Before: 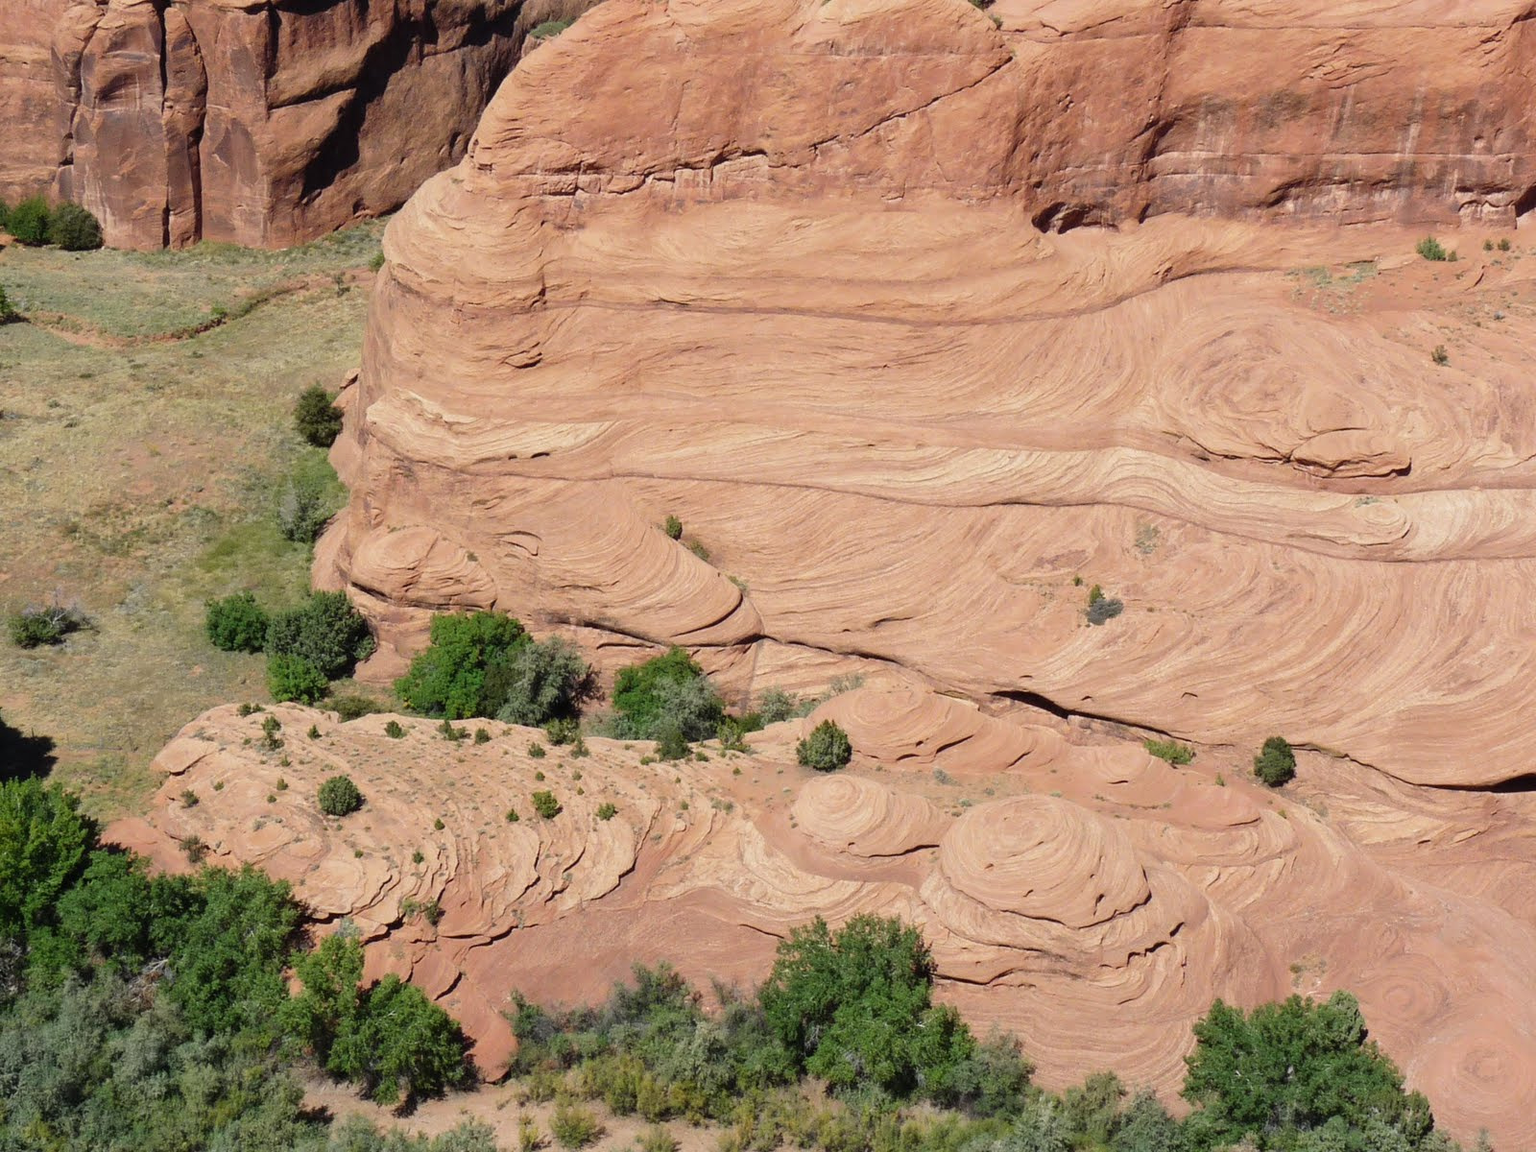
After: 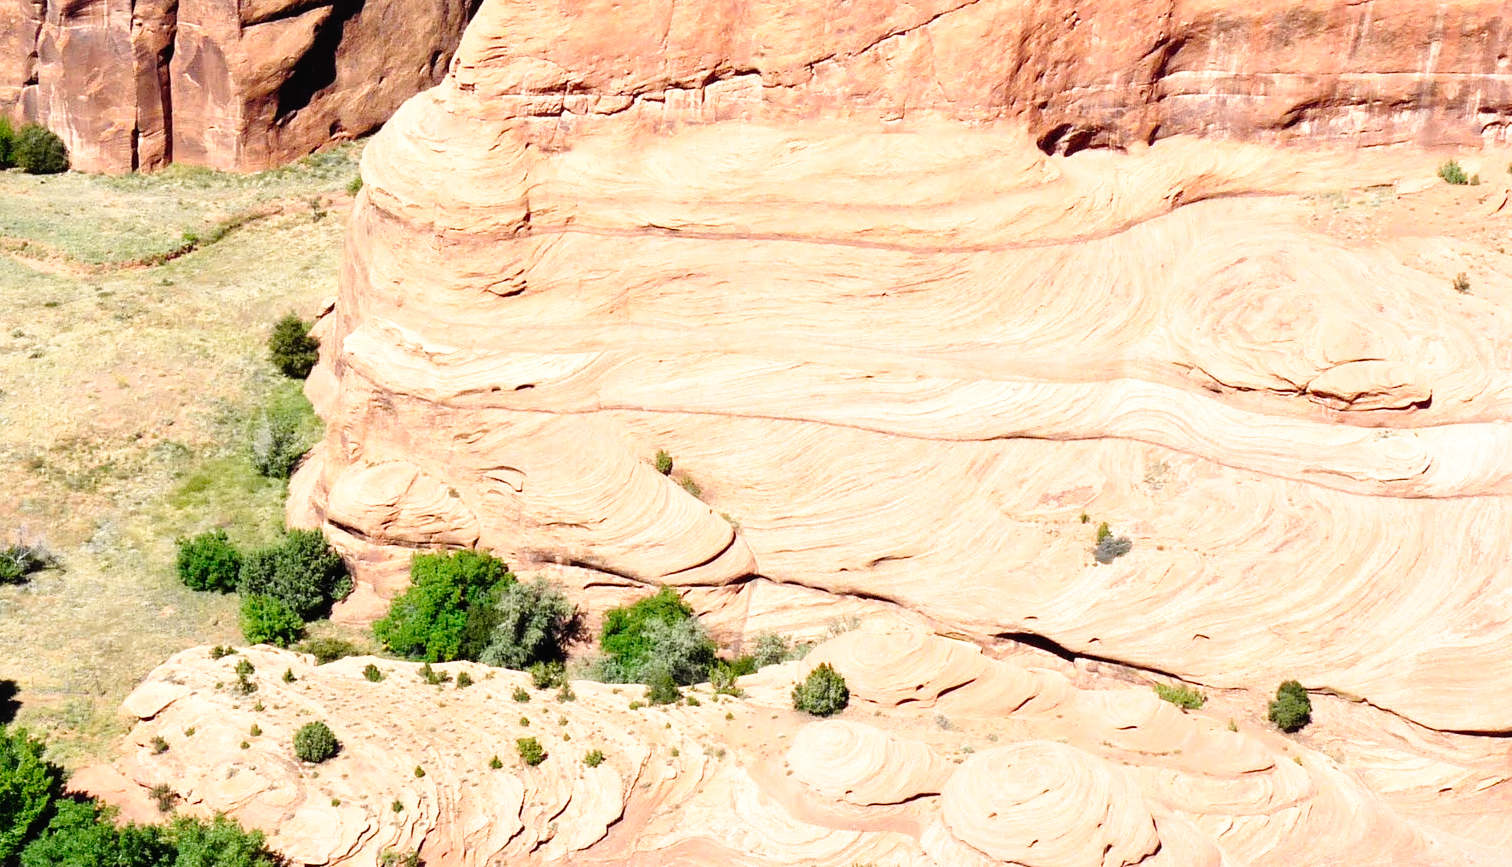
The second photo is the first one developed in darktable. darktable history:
exposure: exposure 0.606 EV, compensate exposure bias true, compensate highlight preservation false
tone curve: curves: ch0 [(0, 0.016) (0.11, 0.039) (0.259, 0.235) (0.383, 0.437) (0.499, 0.597) (0.733, 0.867) (0.843, 0.948) (1, 1)], preserve colors none
local contrast: mode bilateral grid, contrast 19, coarseness 49, detail 119%, midtone range 0.2
crop: left 2.413%, top 7.33%, right 3.055%, bottom 20.36%
